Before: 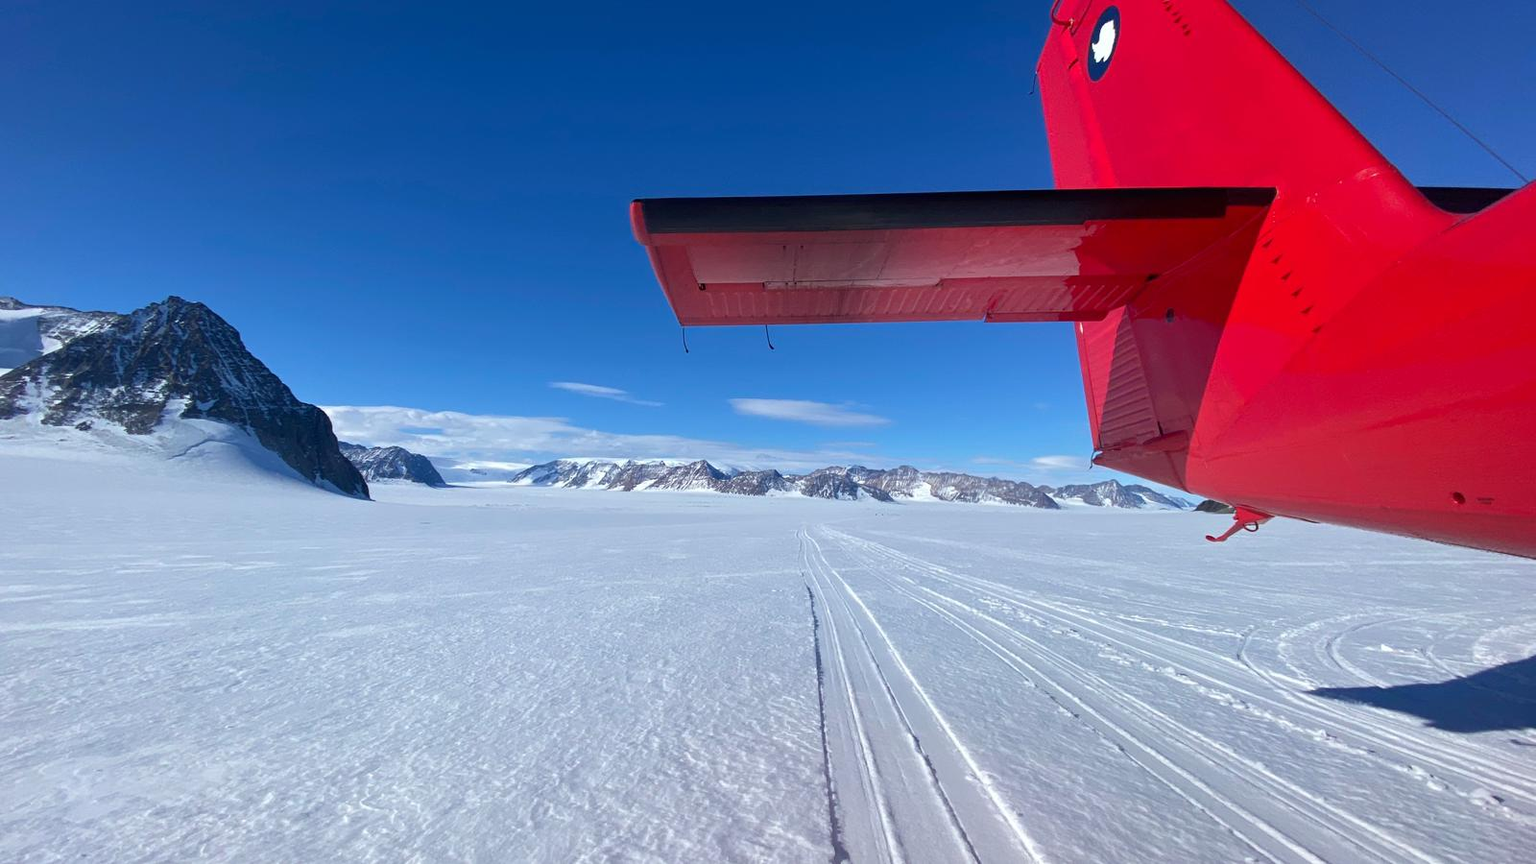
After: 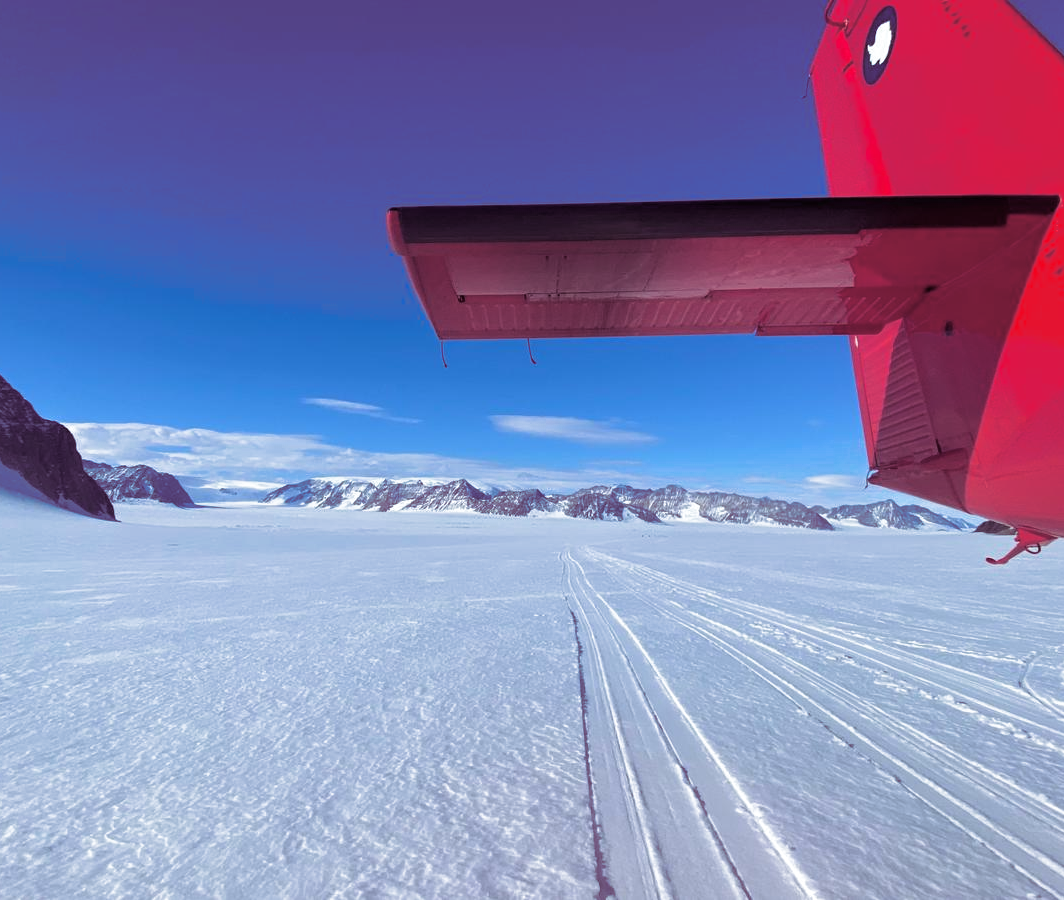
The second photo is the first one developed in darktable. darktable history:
split-toning: shadows › hue 316.8°, shadows › saturation 0.47, highlights › hue 201.6°, highlights › saturation 0, balance -41.97, compress 28.01%
white balance: red 0.976, blue 1.04
crop: left 16.899%, right 16.556%
